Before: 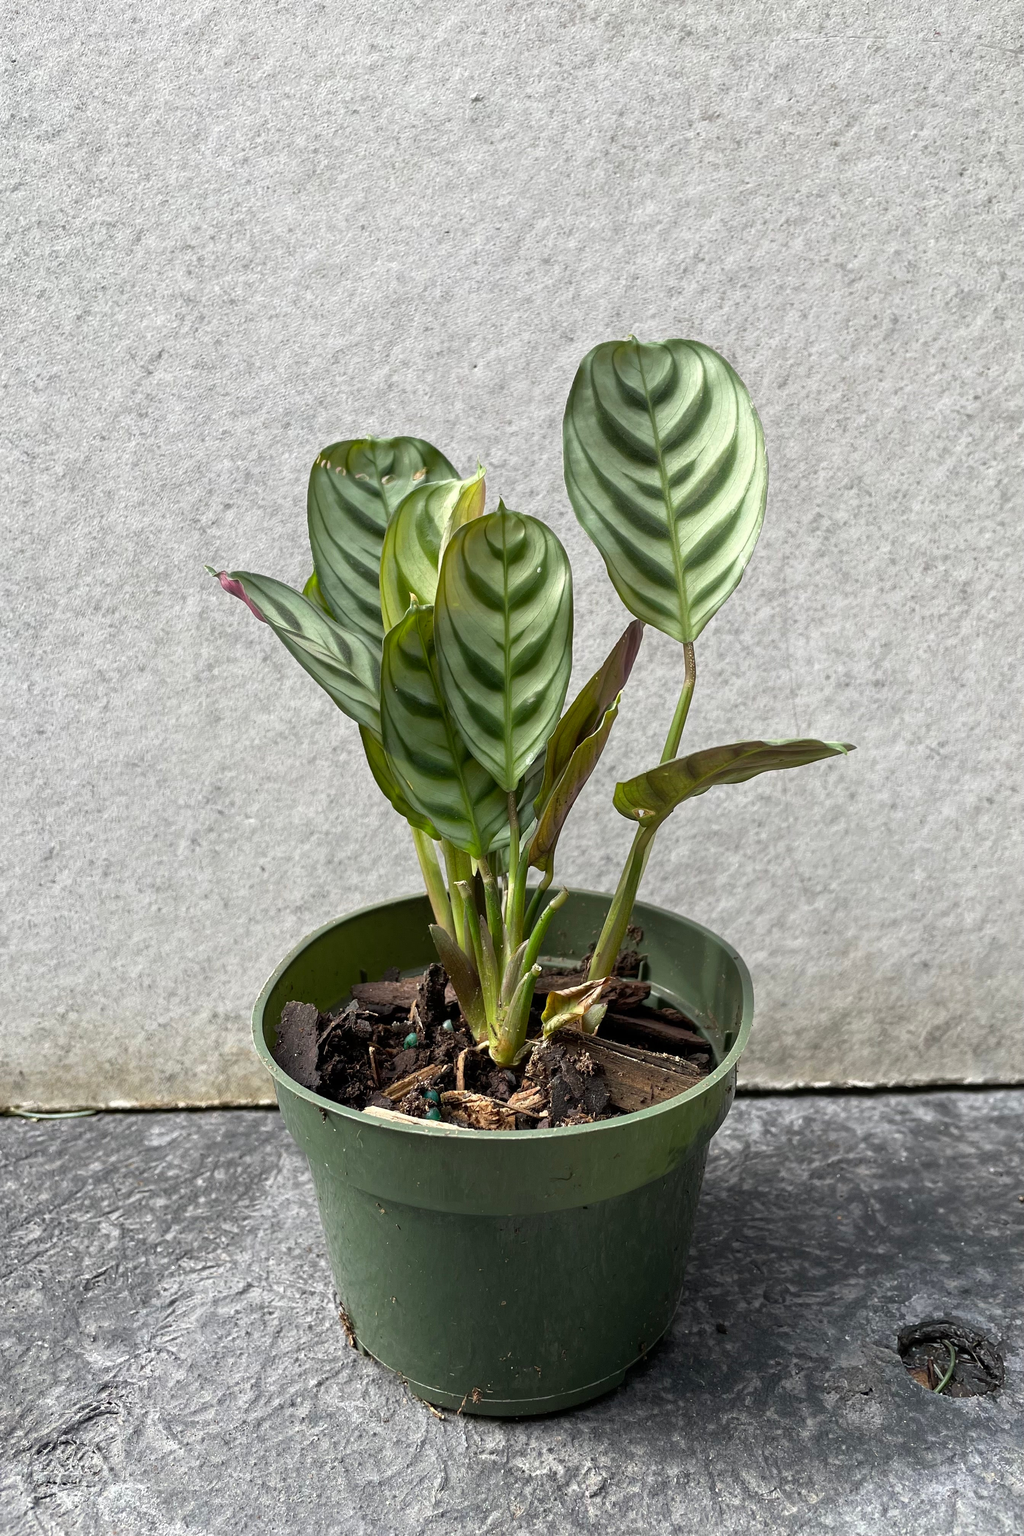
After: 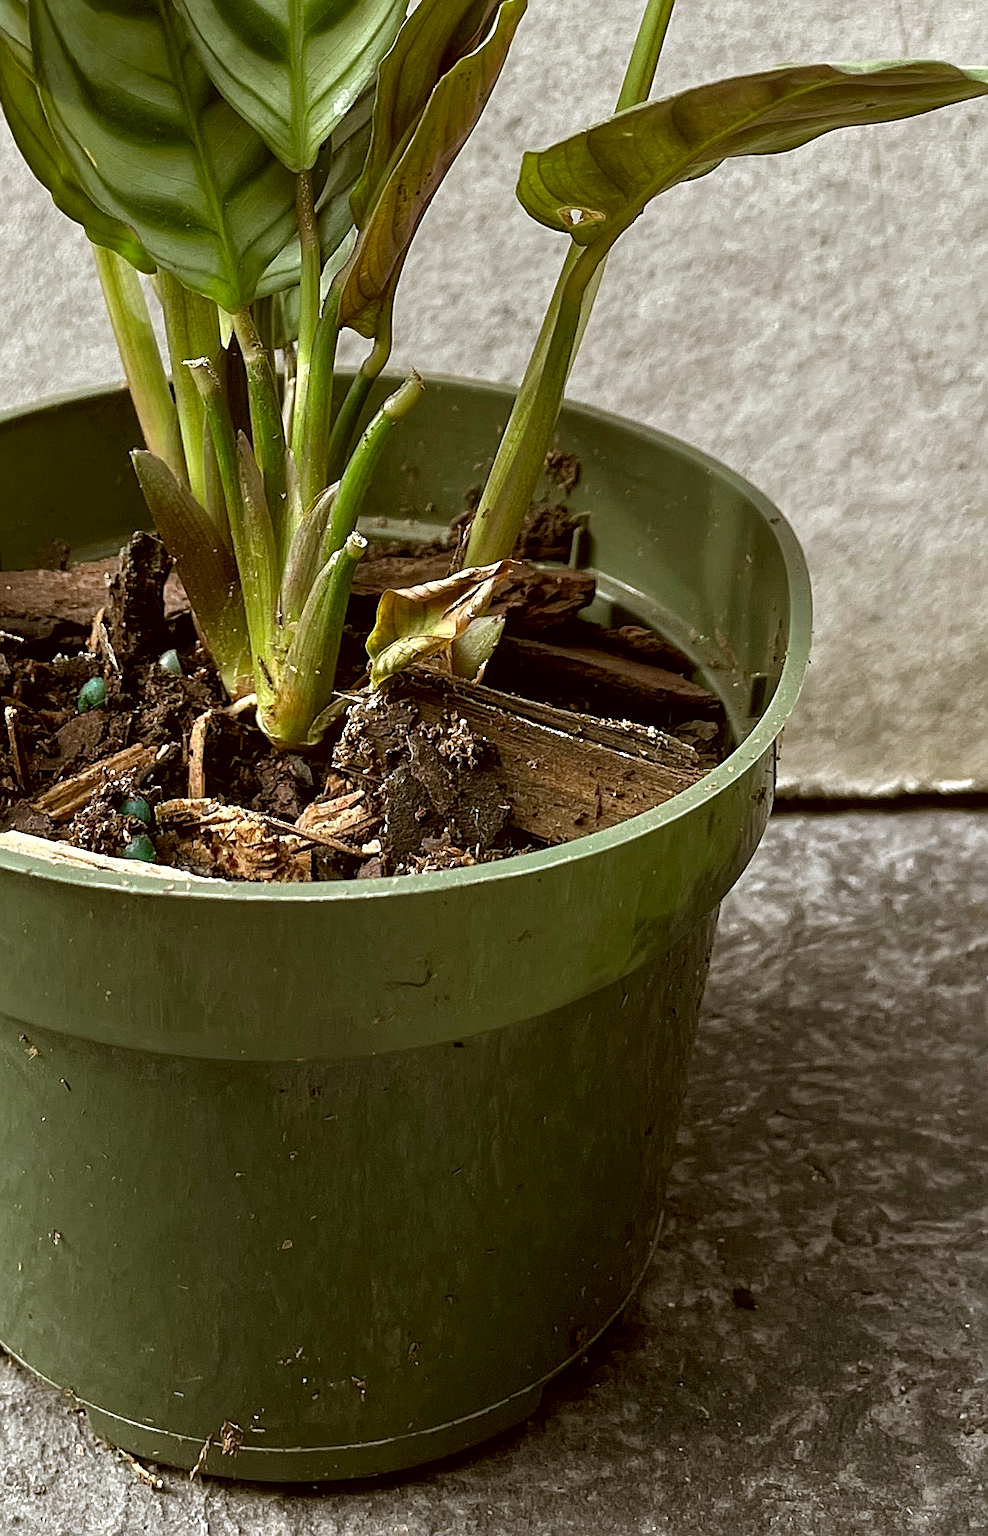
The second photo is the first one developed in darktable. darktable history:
color correction: highlights a* -0.614, highlights b* 0.154, shadows a* 4.56, shadows b* 20.28
crop: left 35.843%, top 46.247%, right 18.152%, bottom 6.091%
sharpen: on, module defaults
local contrast: highlights 107%, shadows 100%, detail 120%, midtone range 0.2
